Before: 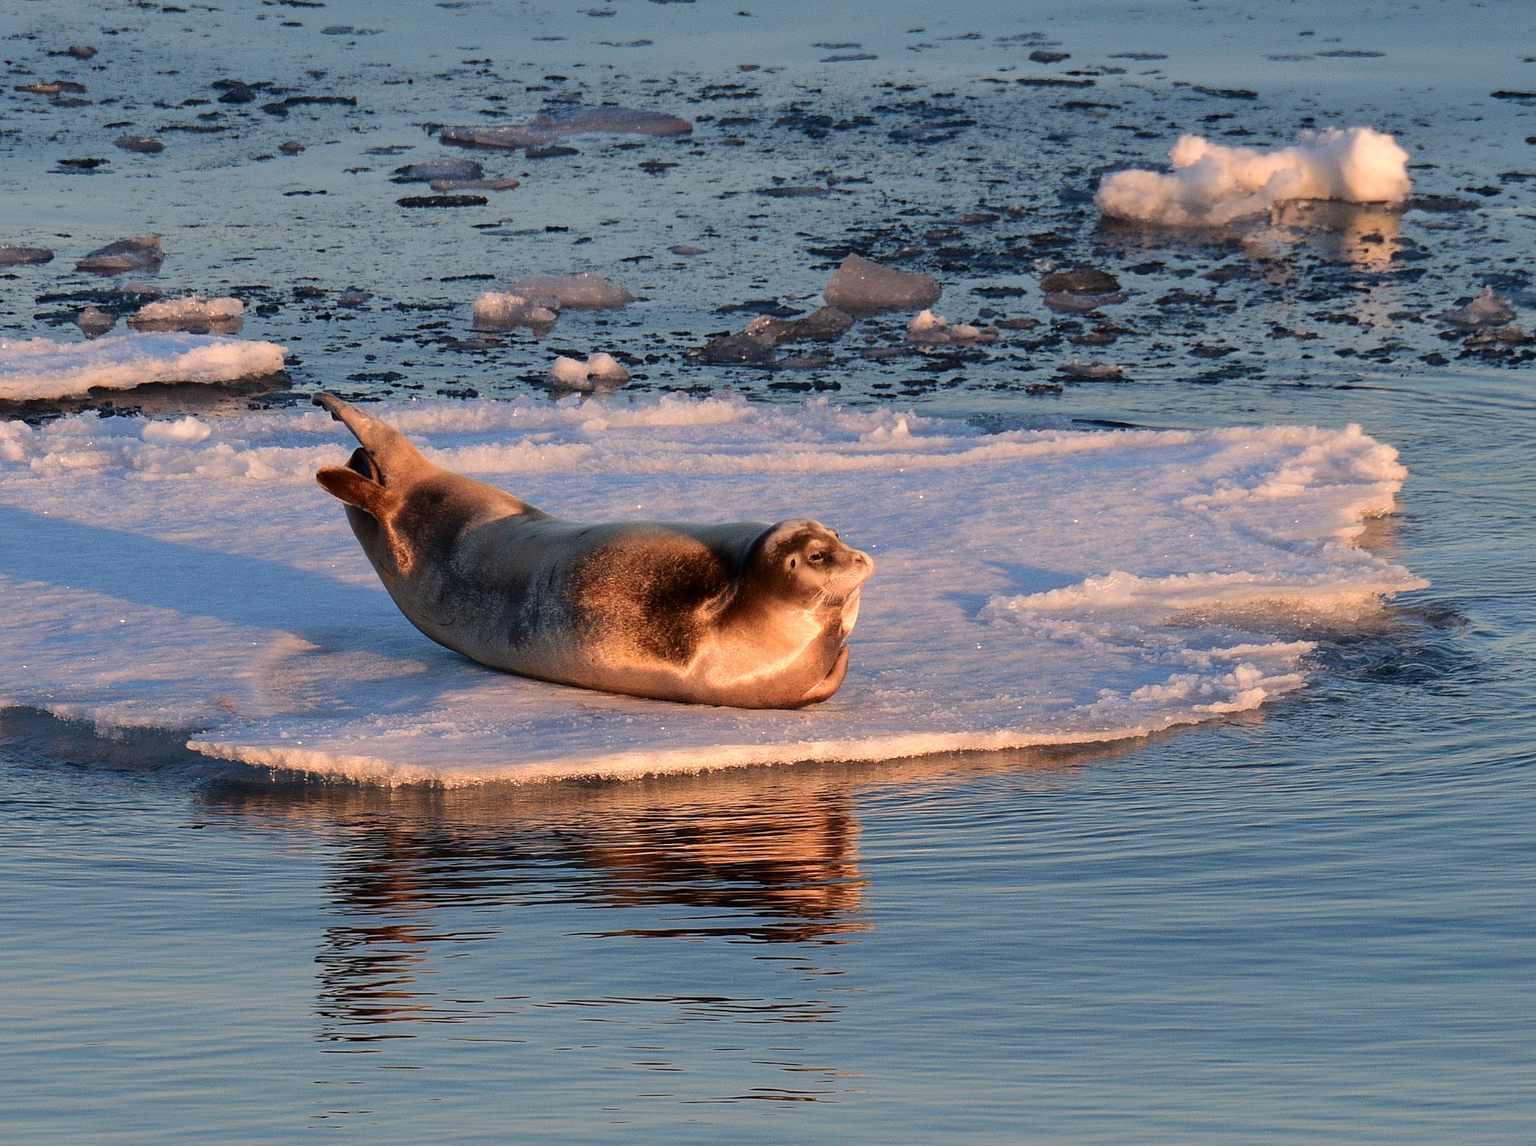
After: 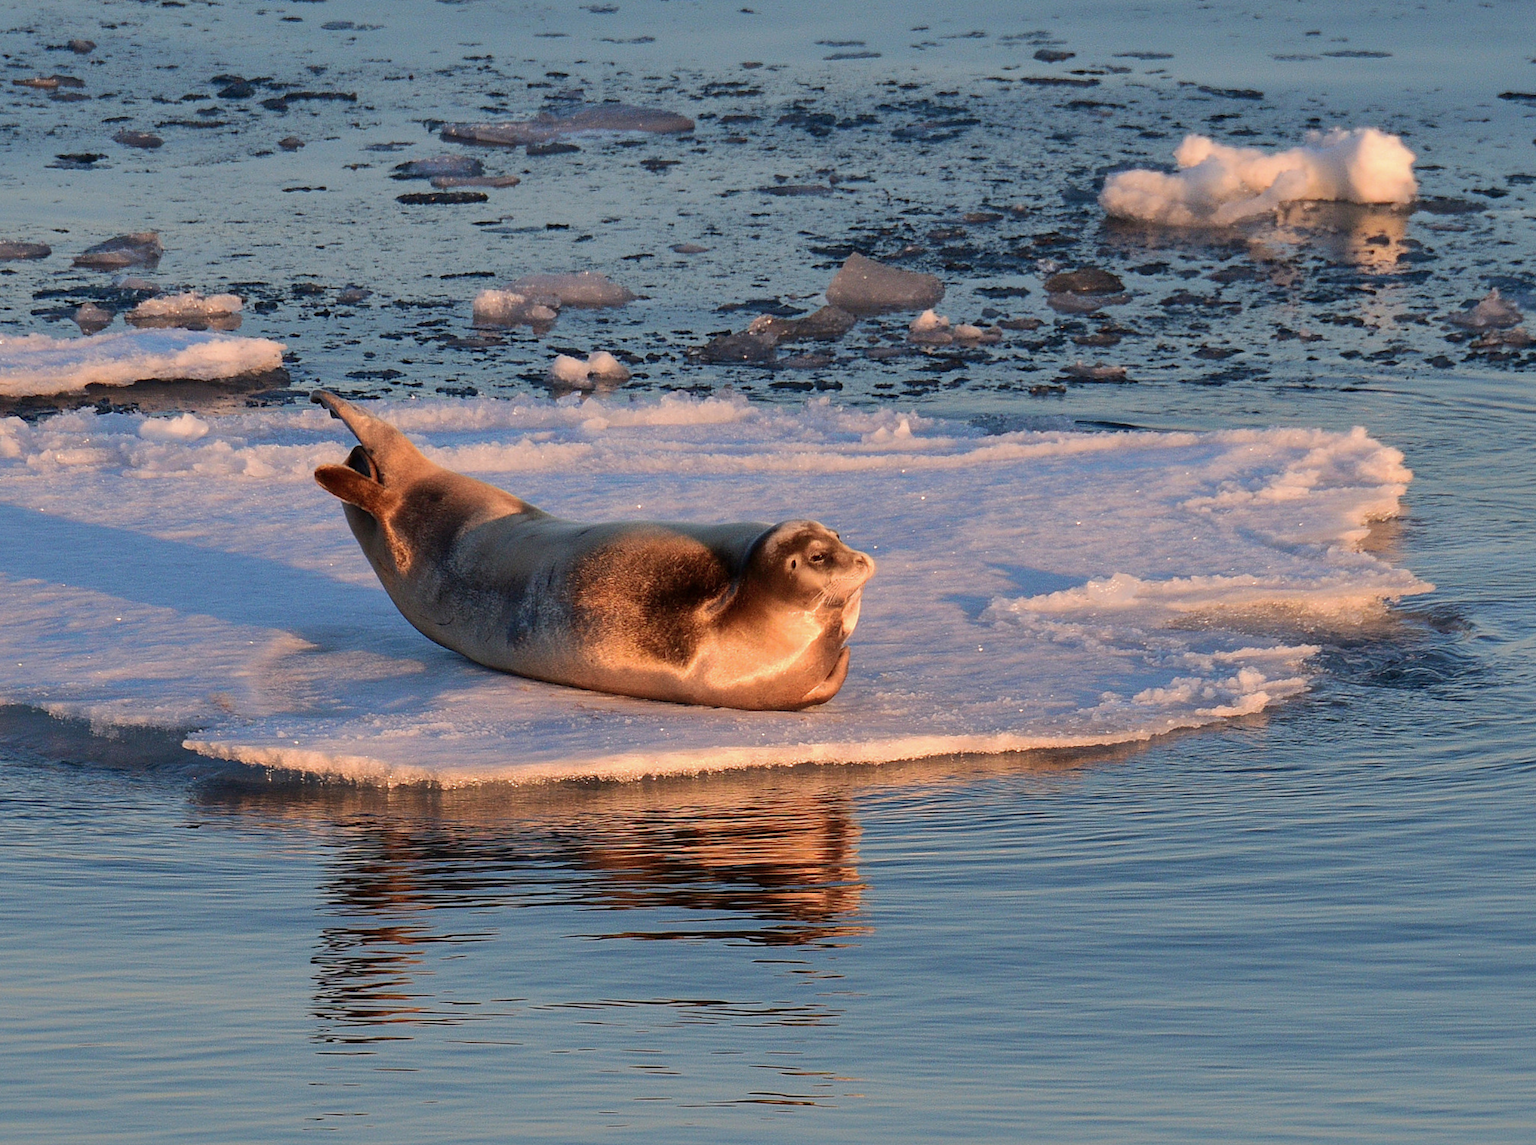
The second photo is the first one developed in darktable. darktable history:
crop and rotate: angle -0.267°
shadows and highlights: on, module defaults
